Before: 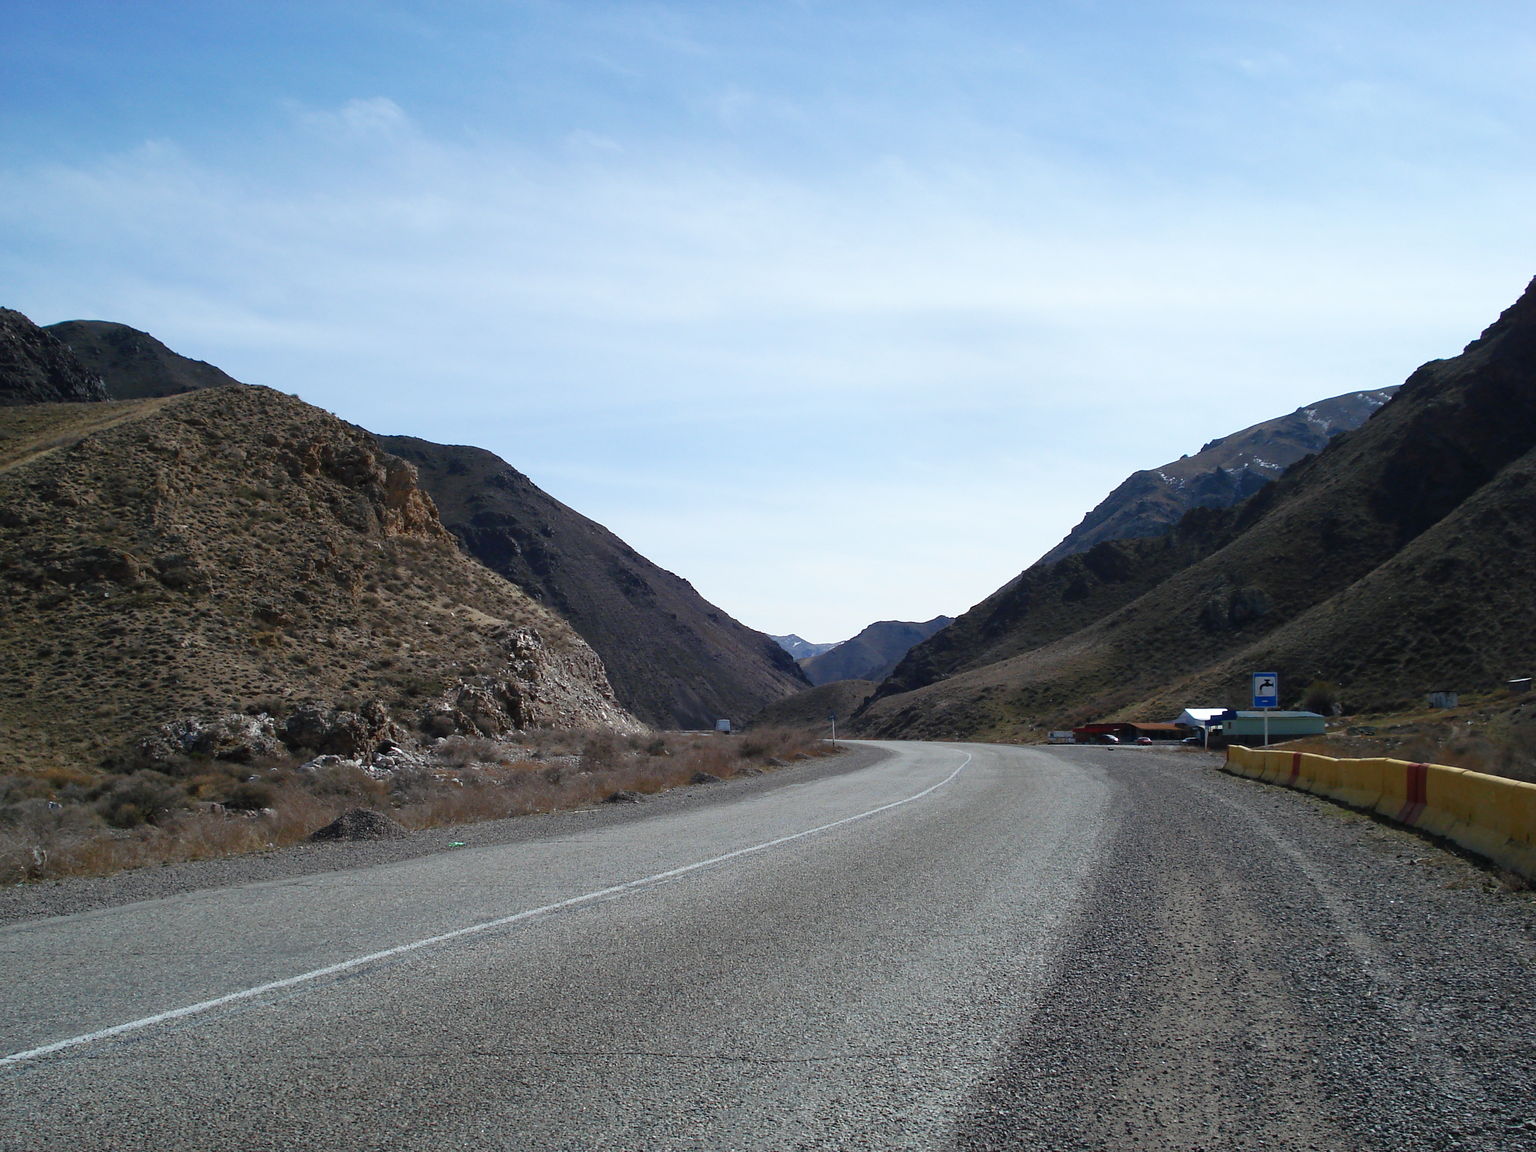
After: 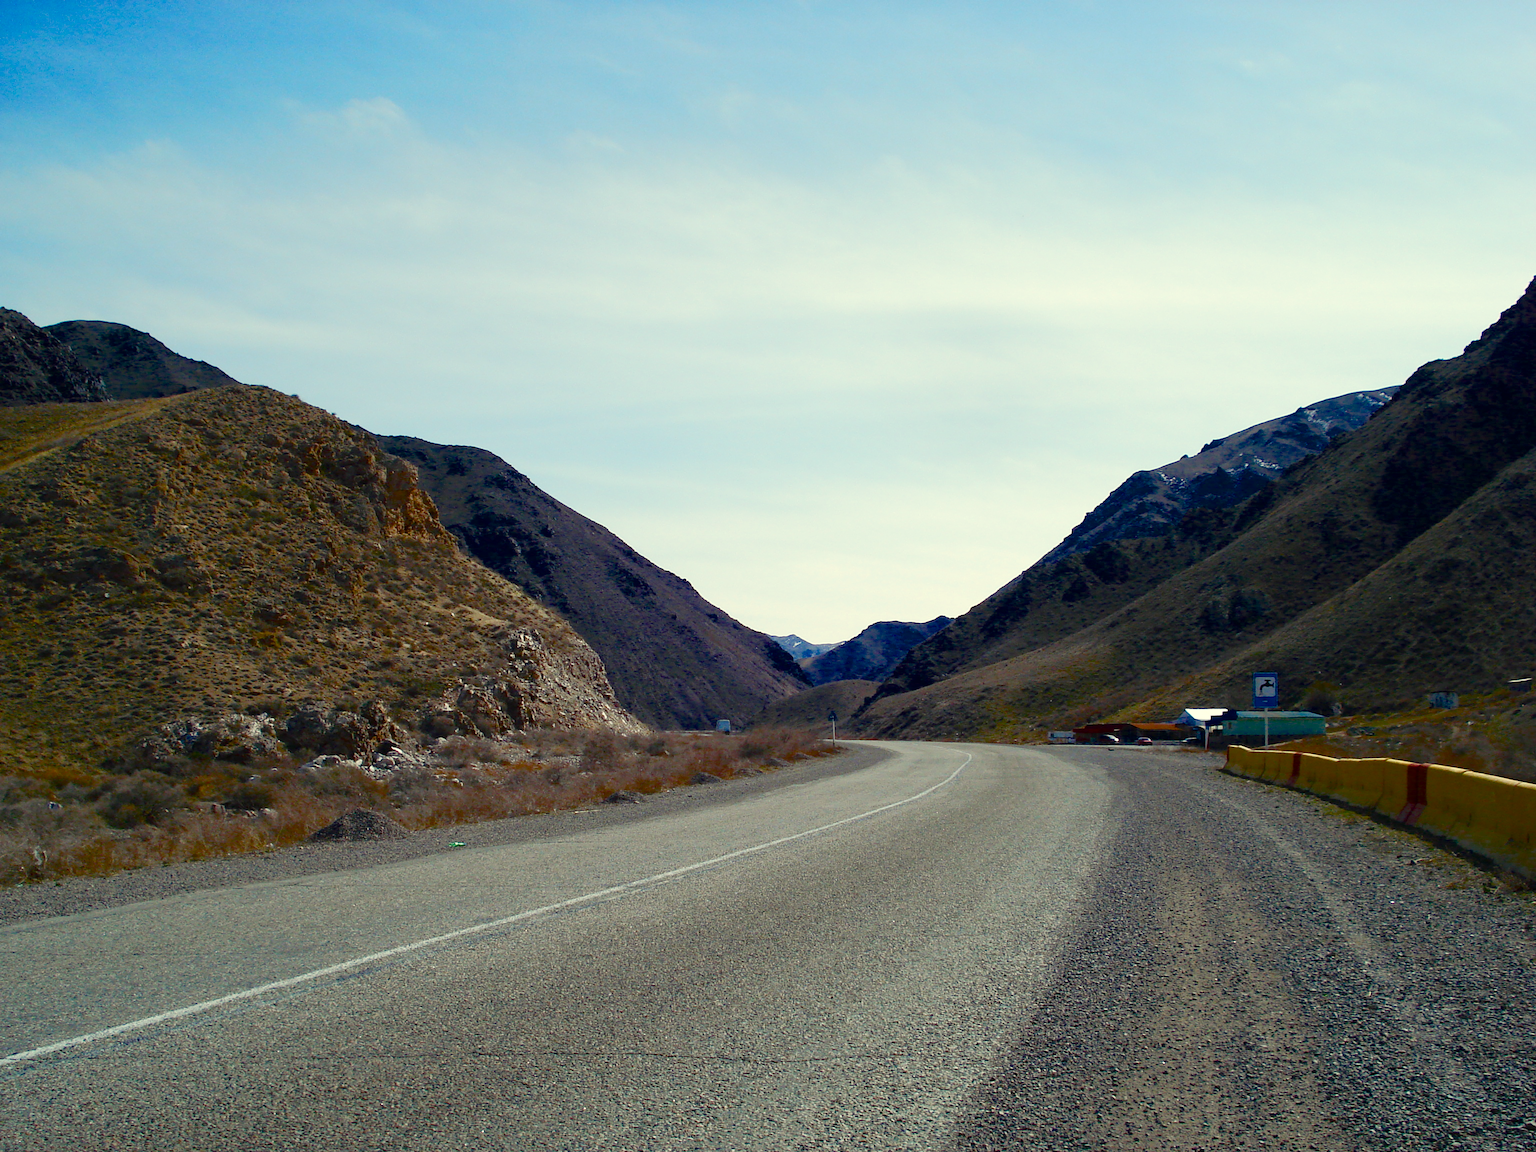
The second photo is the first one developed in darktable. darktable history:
color balance rgb: highlights gain › chroma 8.063%, highlights gain › hue 86.62°, linear chroma grading › global chroma 39.652%, perceptual saturation grading › global saturation 0.359%, perceptual saturation grading › highlights -33.09%, perceptual saturation grading › mid-tones 14.952%, perceptual saturation grading › shadows 48.925%, global vibrance 6.785%, saturation formula JzAzBz (2021)
